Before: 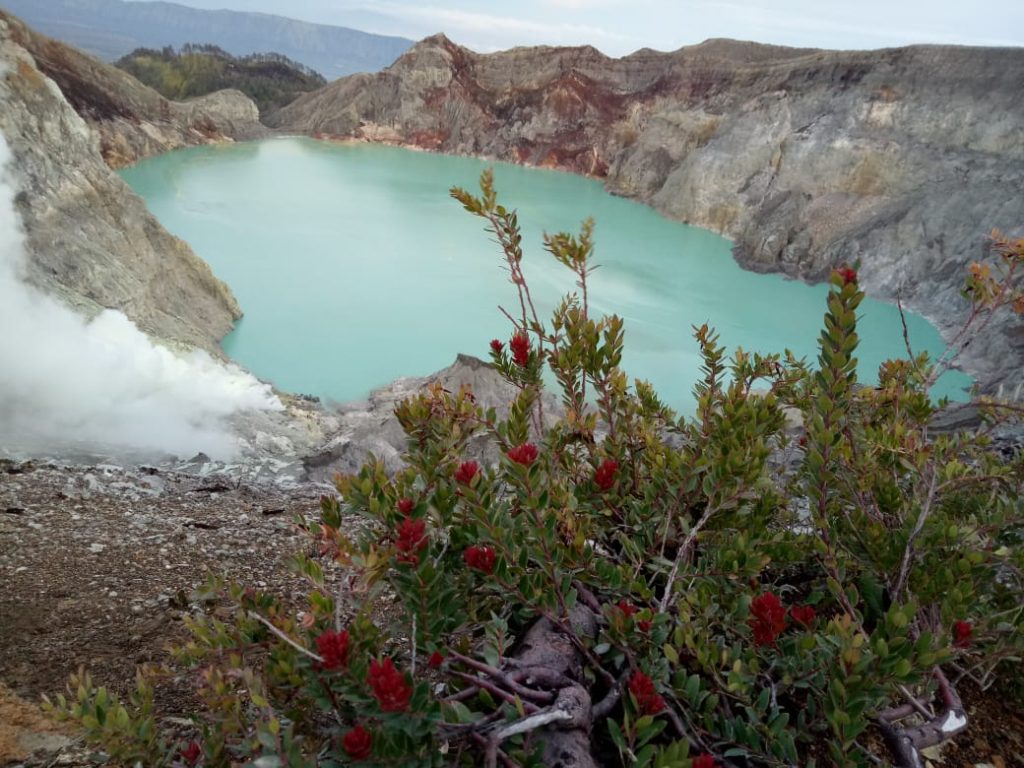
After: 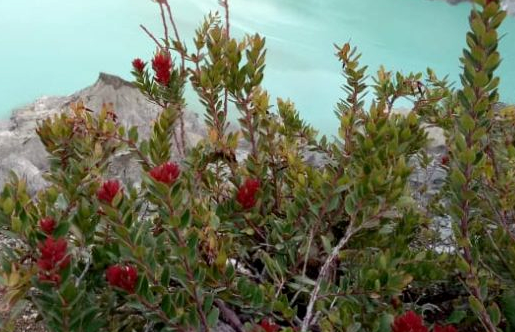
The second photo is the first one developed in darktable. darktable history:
crop: left 35.03%, top 36.625%, right 14.663%, bottom 20.057%
exposure: black level correction 0.001, exposure 0.5 EV, compensate exposure bias true, compensate highlight preservation false
